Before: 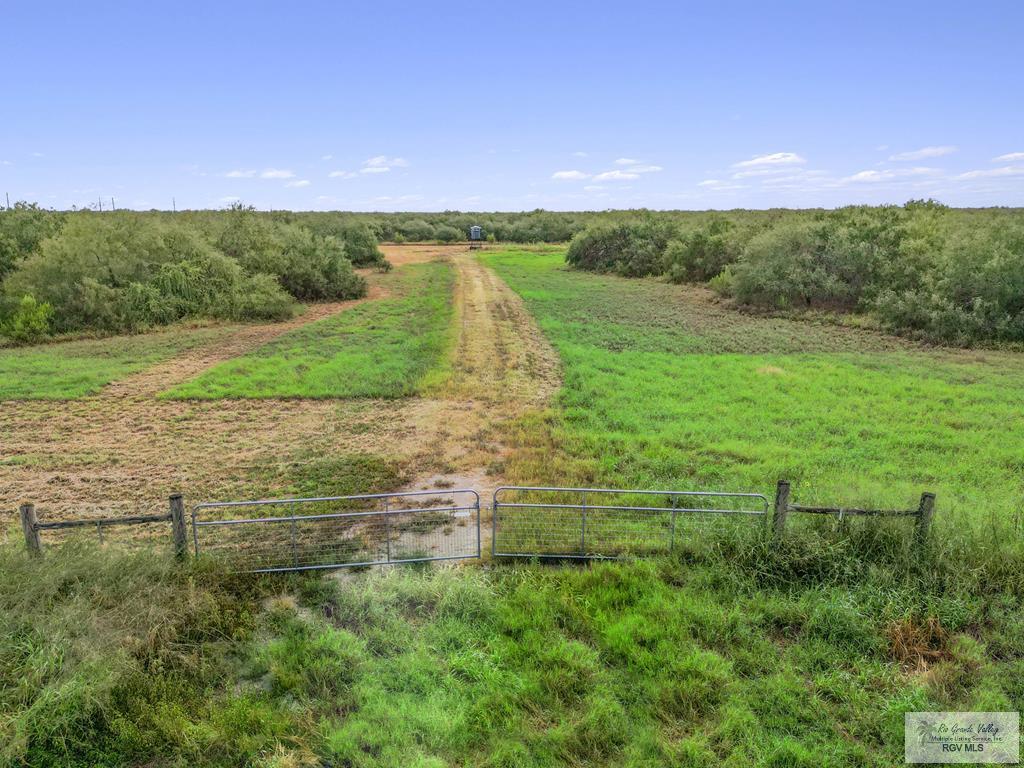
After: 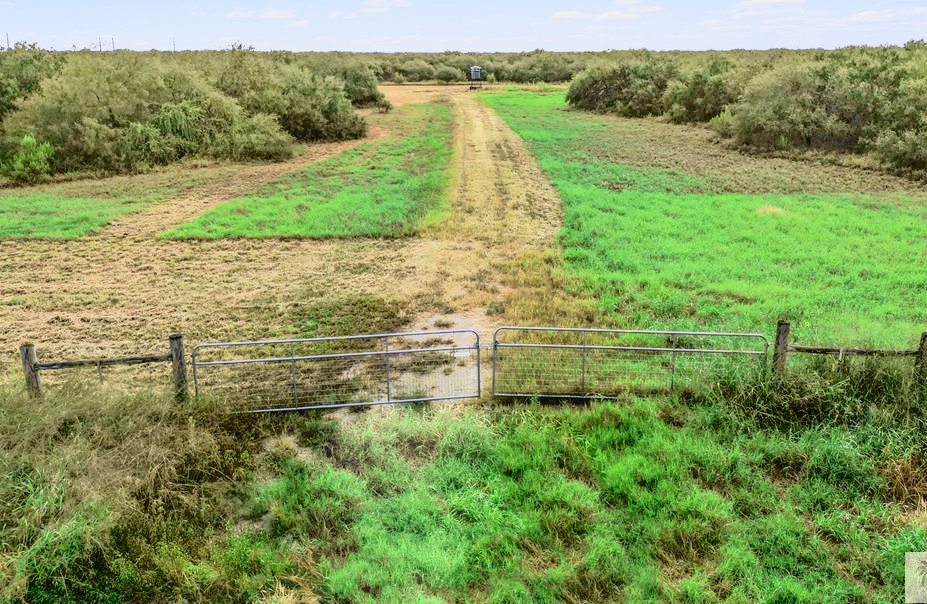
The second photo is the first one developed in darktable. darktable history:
crop: top 20.916%, right 9.437%, bottom 0.316%
tone curve: curves: ch0 [(0, 0.026) (0.058, 0.036) (0.246, 0.214) (0.437, 0.498) (0.55, 0.644) (0.657, 0.767) (0.822, 0.9) (1, 0.961)]; ch1 [(0, 0) (0.346, 0.307) (0.408, 0.369) (0.453, 0.457) (0.476, 0.489) (0.502, 0.498) (0.521, 0.515) (0.537, 0.531) (0.612, 0.641) (0.676, 0.728) (1, 1)]; ch2 [(0, 0) (0.346, 0.34) (0.434, 0.46) (0.485, 0.494) (0.5, 0.494) (0.511, 0.508) (0.537, 0.564) (0.579, 0.599) (0.663, 0.67) (1, 1)], color space Lab, independent channels, preserve colors none
